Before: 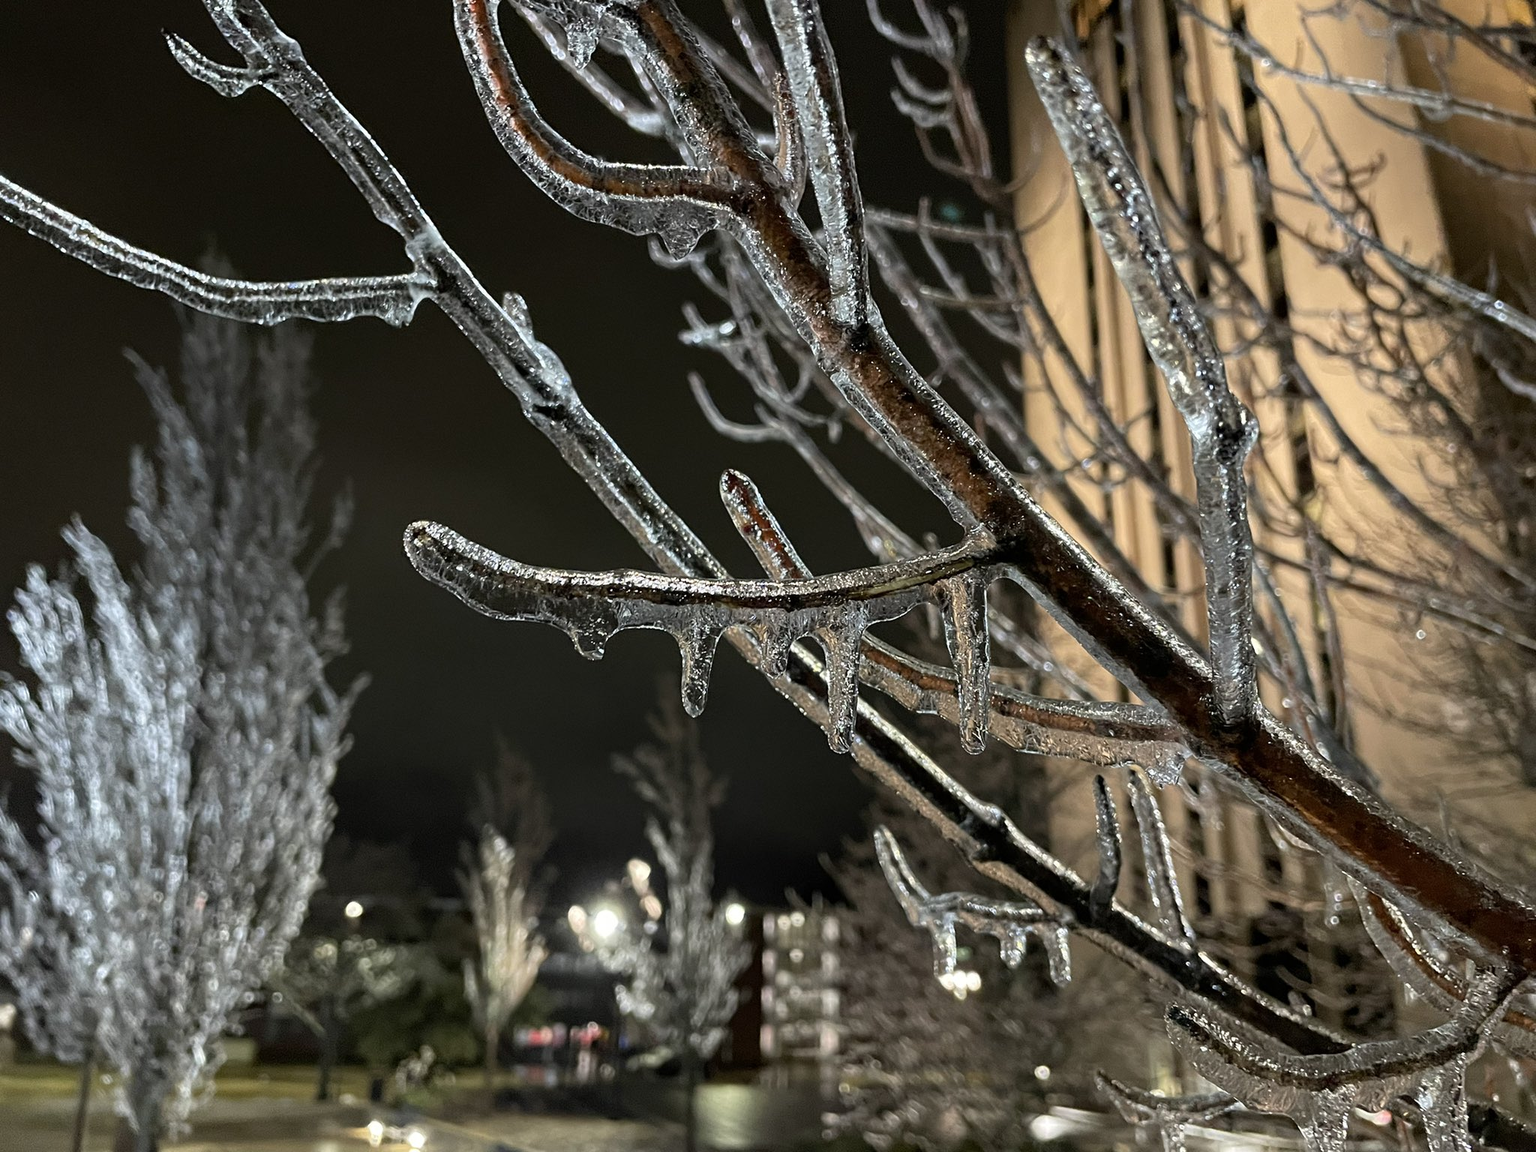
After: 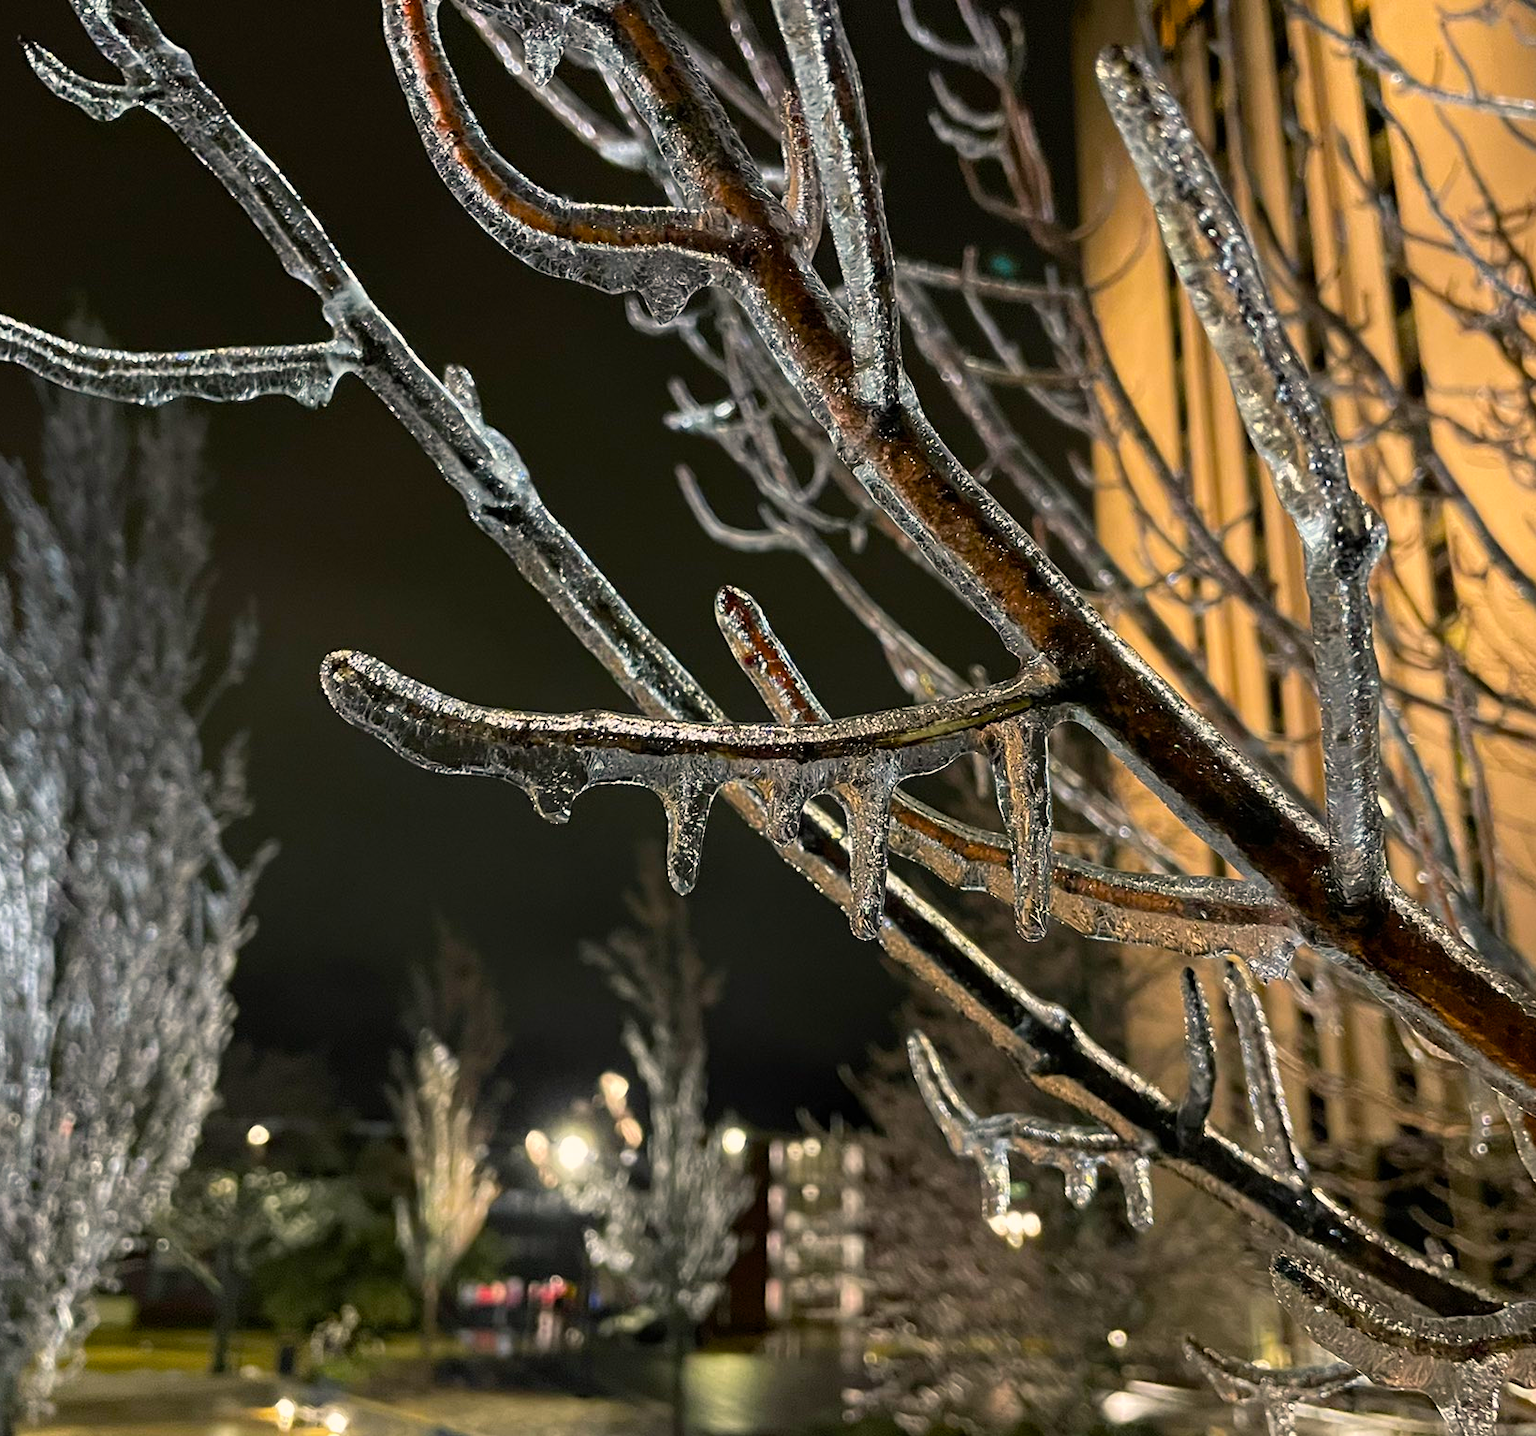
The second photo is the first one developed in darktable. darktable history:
color balance rgb: highlights gain › chroma 2.872%, highlights gain › hue 60.4°, perceptual saturation grading › global saturation 29.527%, global vibrance 20%
crop and rotate: left 9.591%, right 10.271%
